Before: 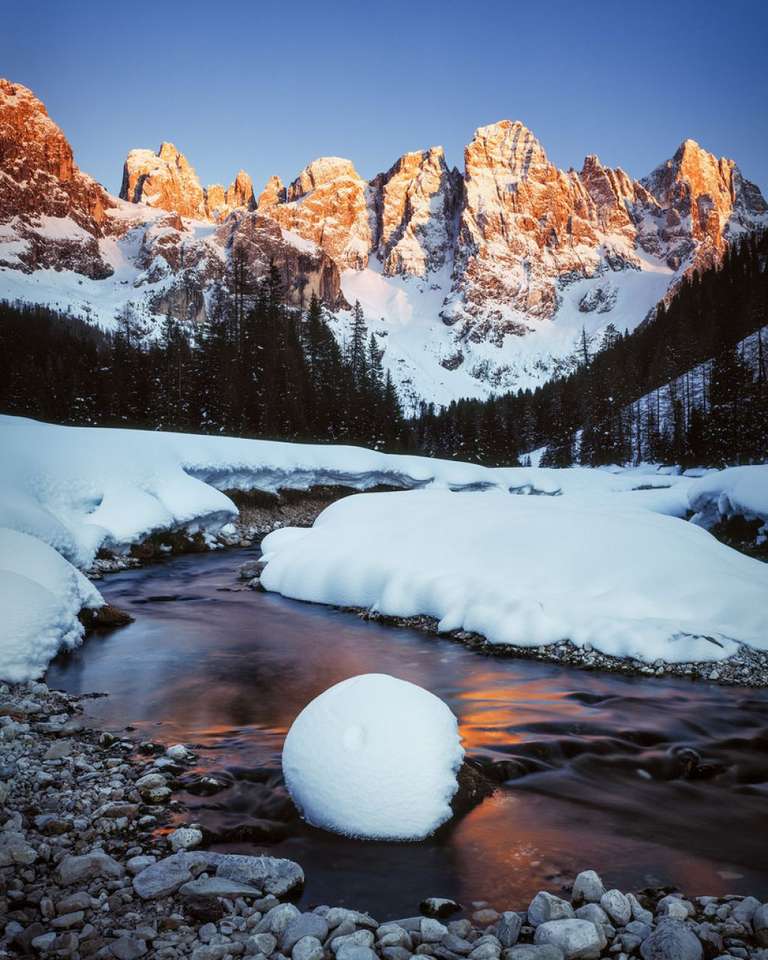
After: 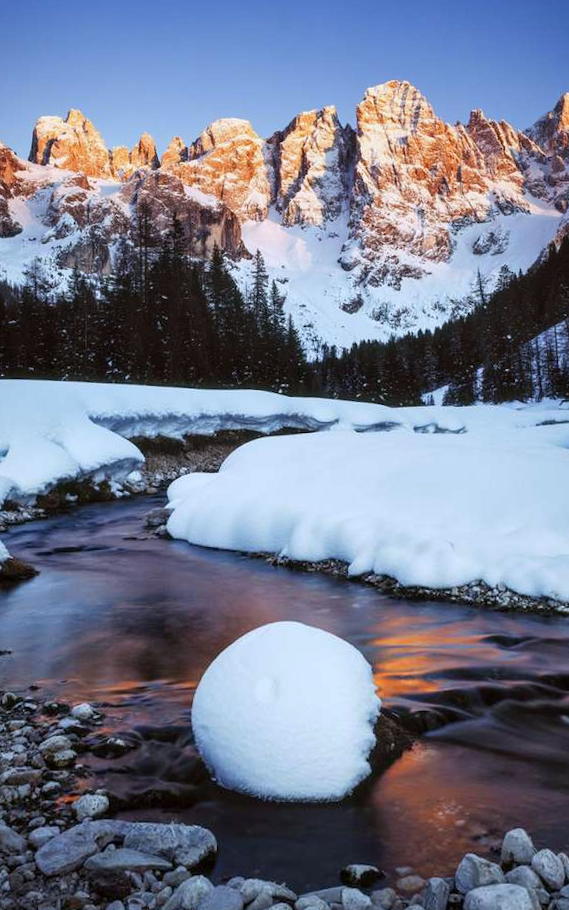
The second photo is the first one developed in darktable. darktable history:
crop and rotate: left 9.597%, right 10.195%
white balance: red 0.984, blue 1.059
rotate and perspective: rotation -1.68°, lens shift (vertical) -0.146, crop left 0.049, crop right 0.912, crop top 0.032, crop bottom 0.96
